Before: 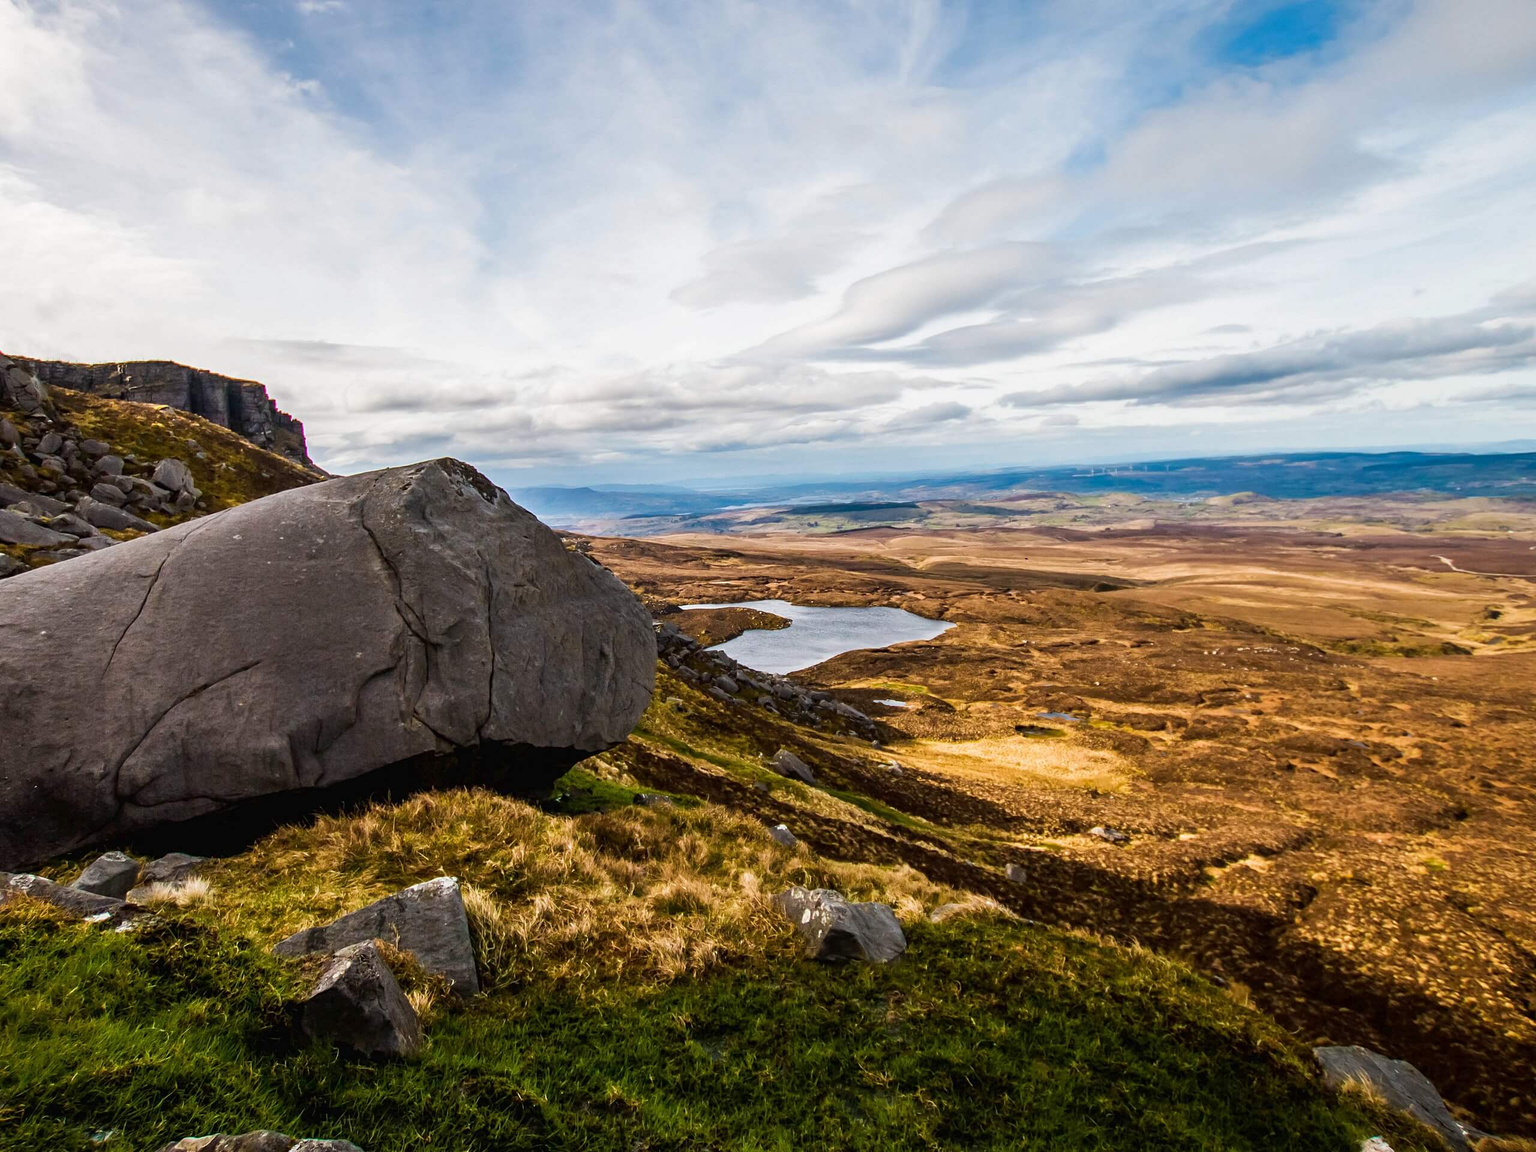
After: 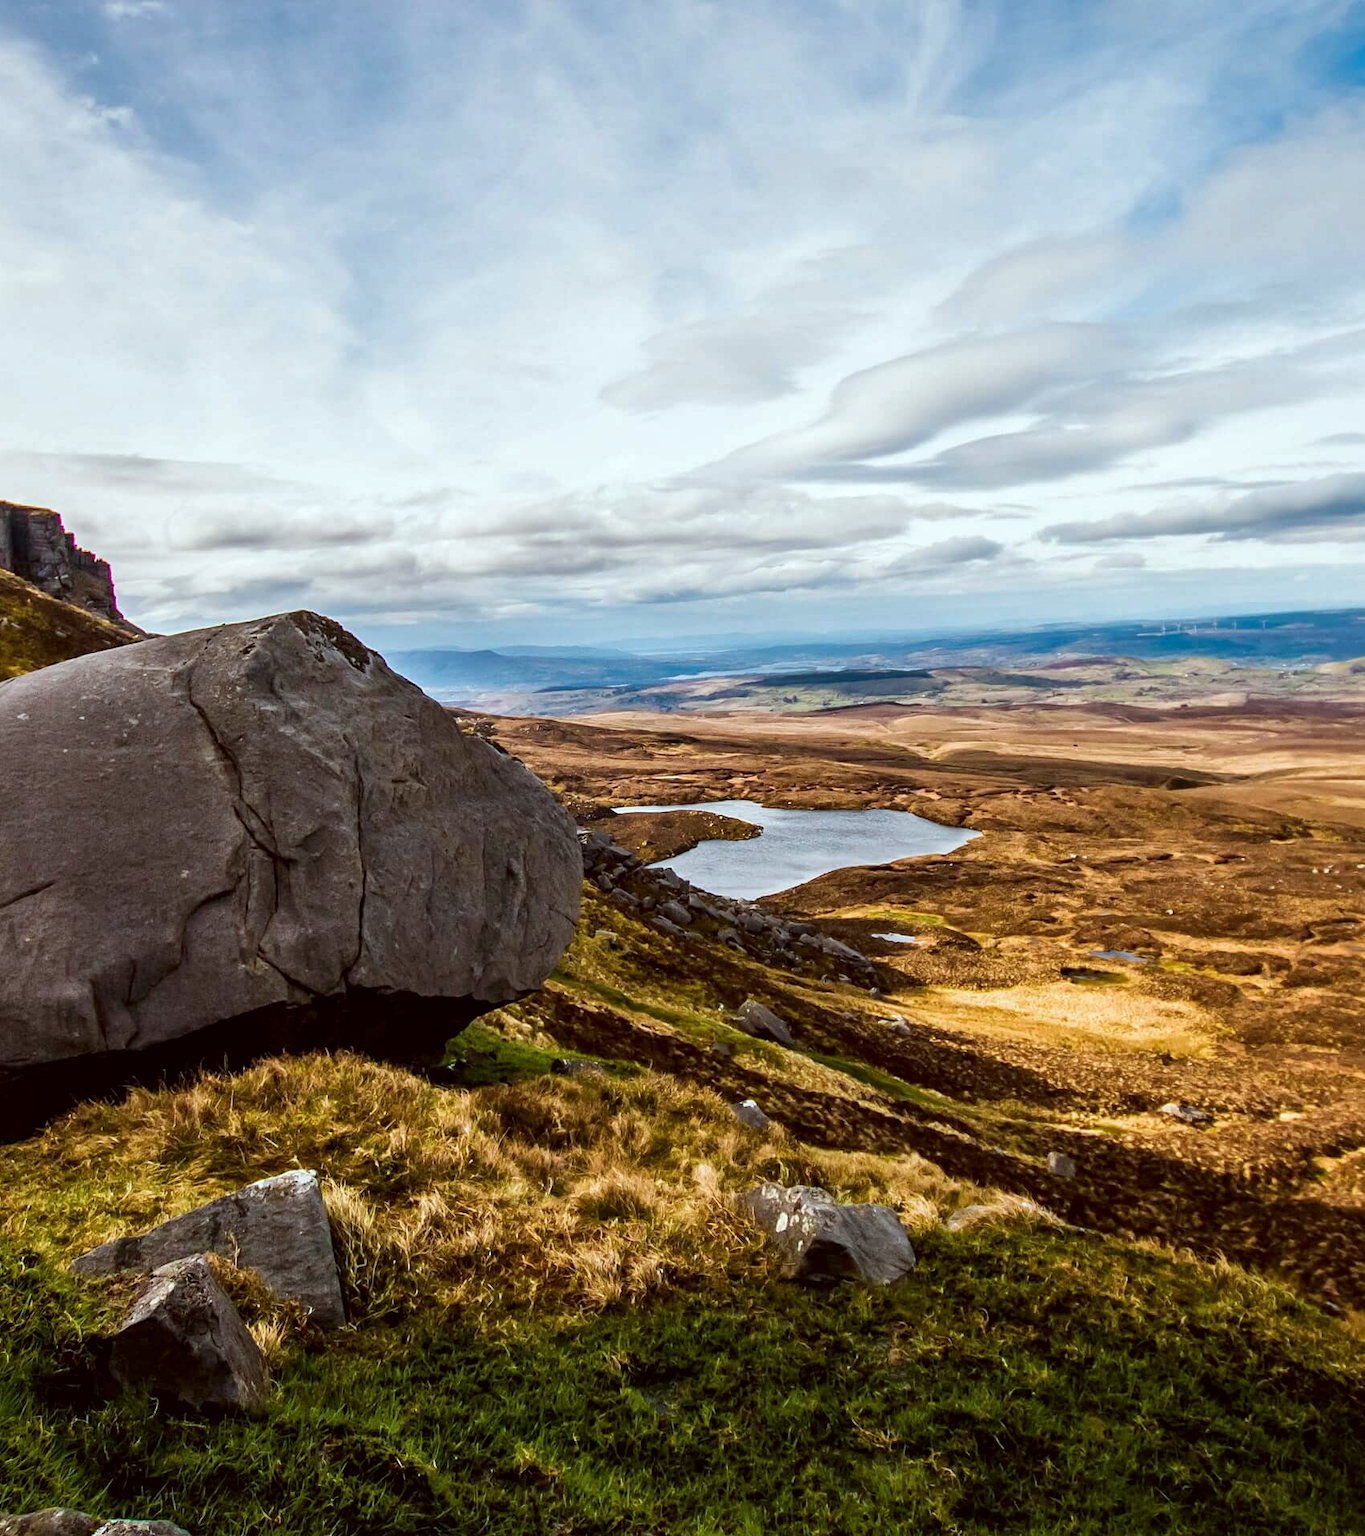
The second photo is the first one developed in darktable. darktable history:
local contrast: mode bilateral grid, contrast 20, coarseness 51, detail 120%, midtone range 0.2
crop and rotate: left 14.373%, right 18.957%
color correction: highlights a* -5.01, highlights b* -3.33, shadows a* 3.94, shadows b* 4.06
